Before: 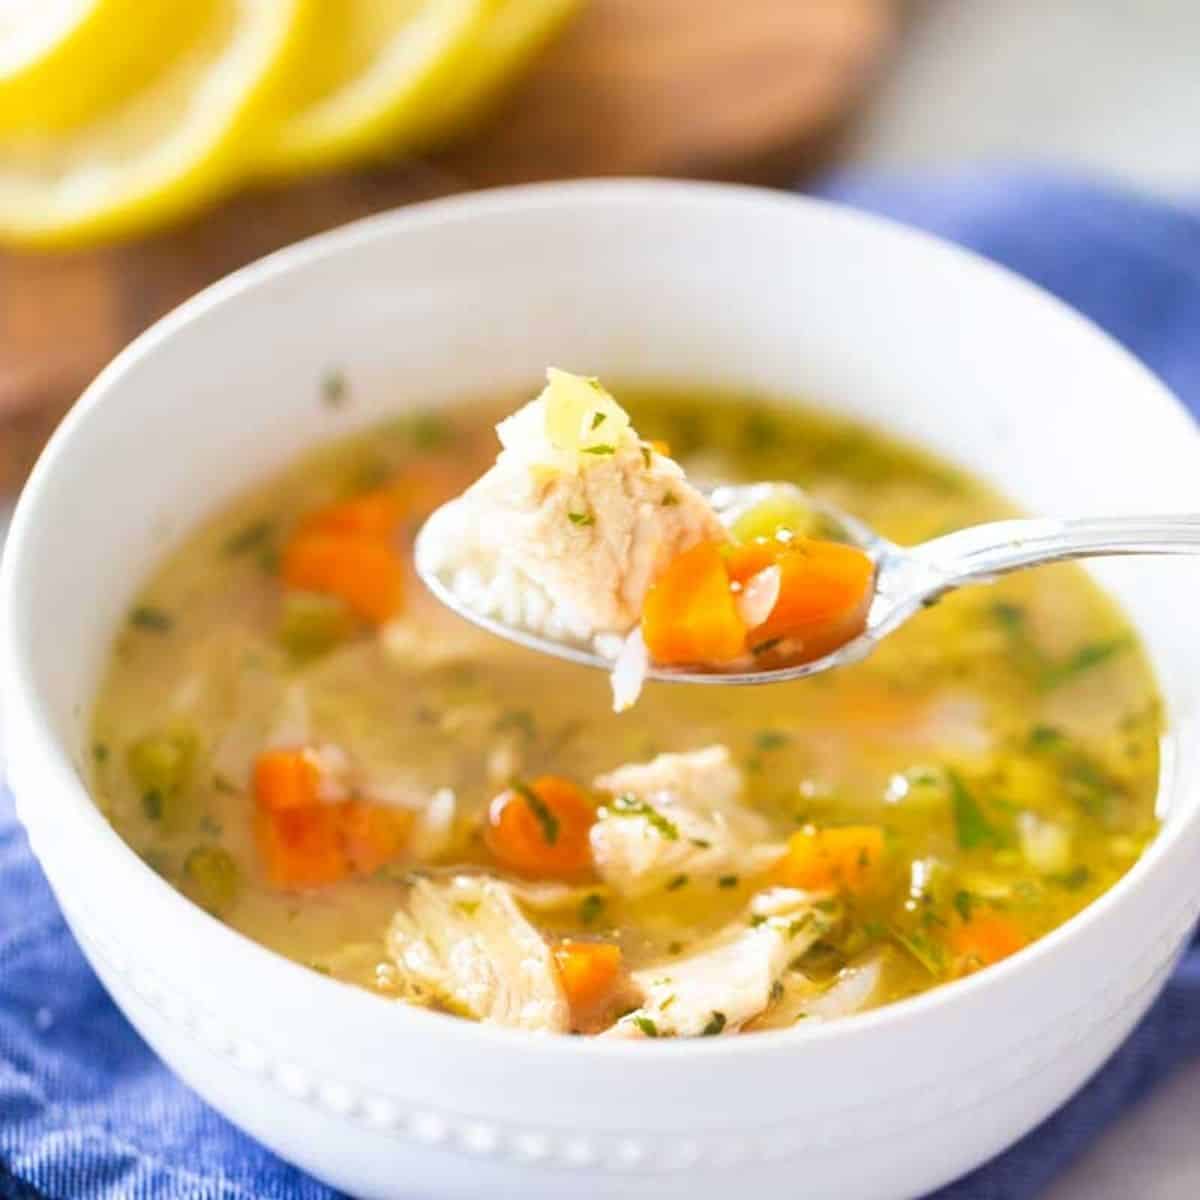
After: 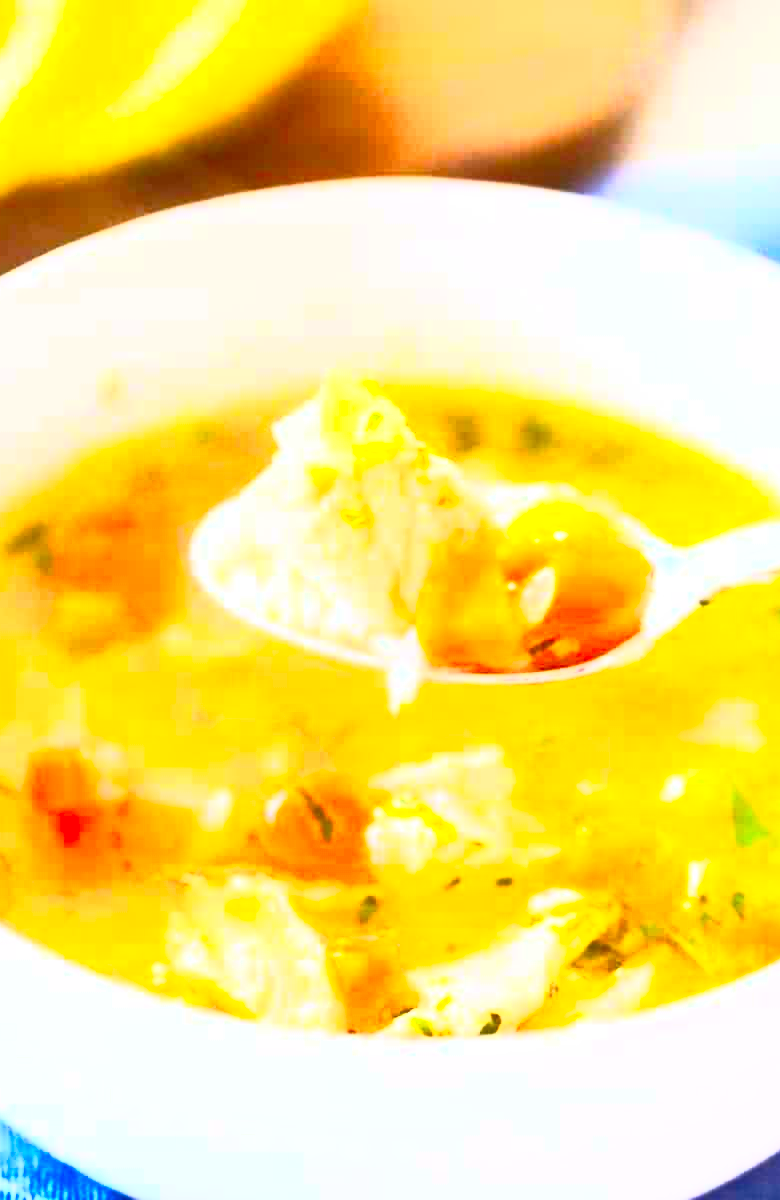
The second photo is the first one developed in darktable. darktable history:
contrast brightness saturation: contrast 0.995, brightness 0.99, saturation 0.986
crop and rotate: left 18.732%, right 16.238%
